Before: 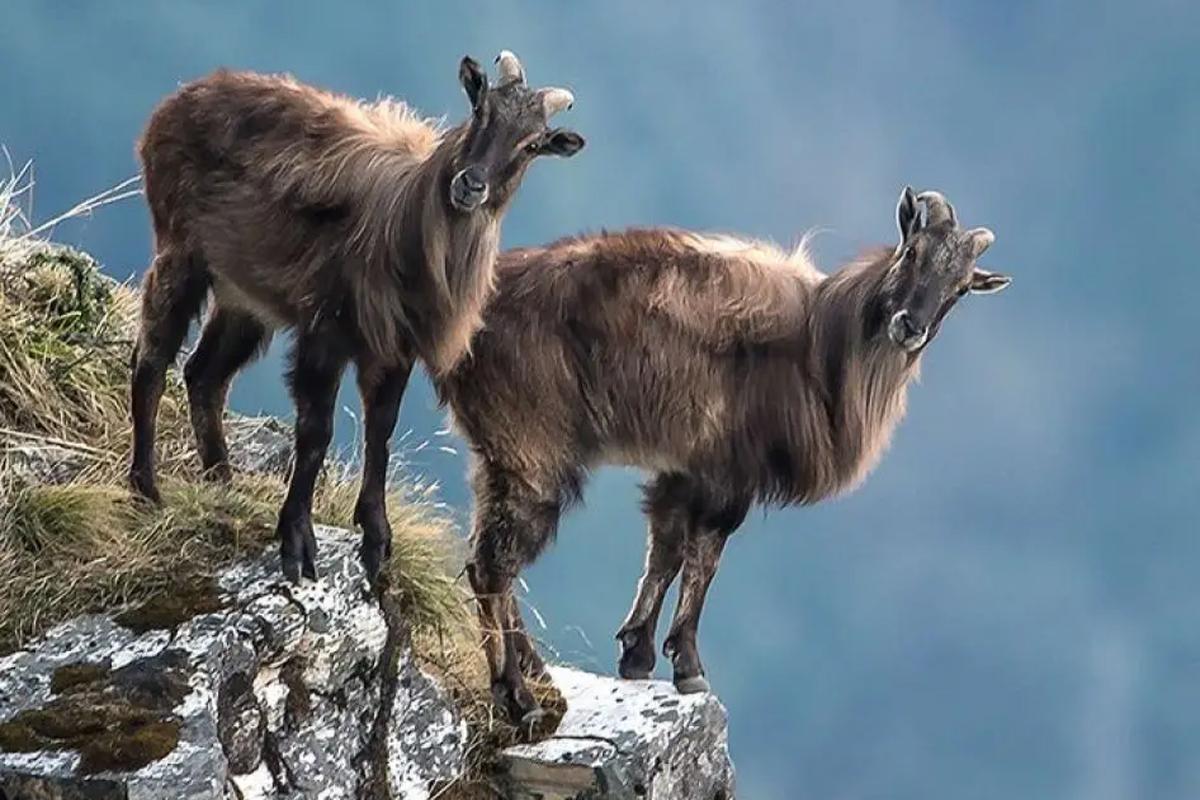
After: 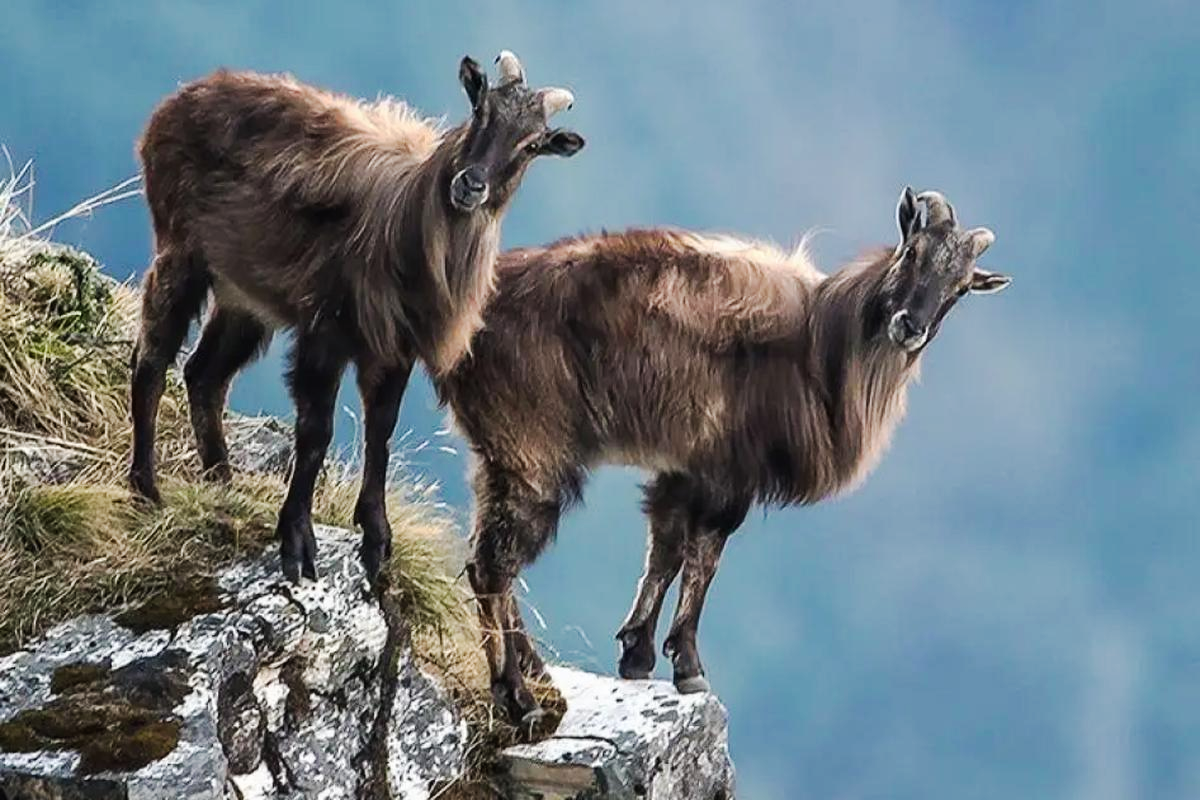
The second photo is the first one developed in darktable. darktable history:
tone curve: curves: ch0 [(0, 0.01) (0.037, 0.032) (0.131, 0.108) (0.275, 0.256) (0.483, 0.512) (0.61, 0.665) (0.696, 0.742) (0.792, 0.819) (0.911, 0.925) (0.997, 0.995)]; ch1 [(0, 0) (0.301, 0.3) (0.423, 0.421) (0.492, 0.488) (0.507, 0.503) (0.53, 0.532) (0.573, 0.586) (0.683, 0.702) (0.746, 0.77) (1, 1)]; ch2 [(0, 0) (0.246, 0.233) (0.36, 0.352) (0.415, 0.415) (0.485, 0.487) (0.502, 0.504) (0.525, 0.518) (0.539, 0.539) (0.587, 0.594) (0.636, 0.652) (0.711, 0.729) (0.845, 0.855) (0.998, 0.977)], preserve colors none
